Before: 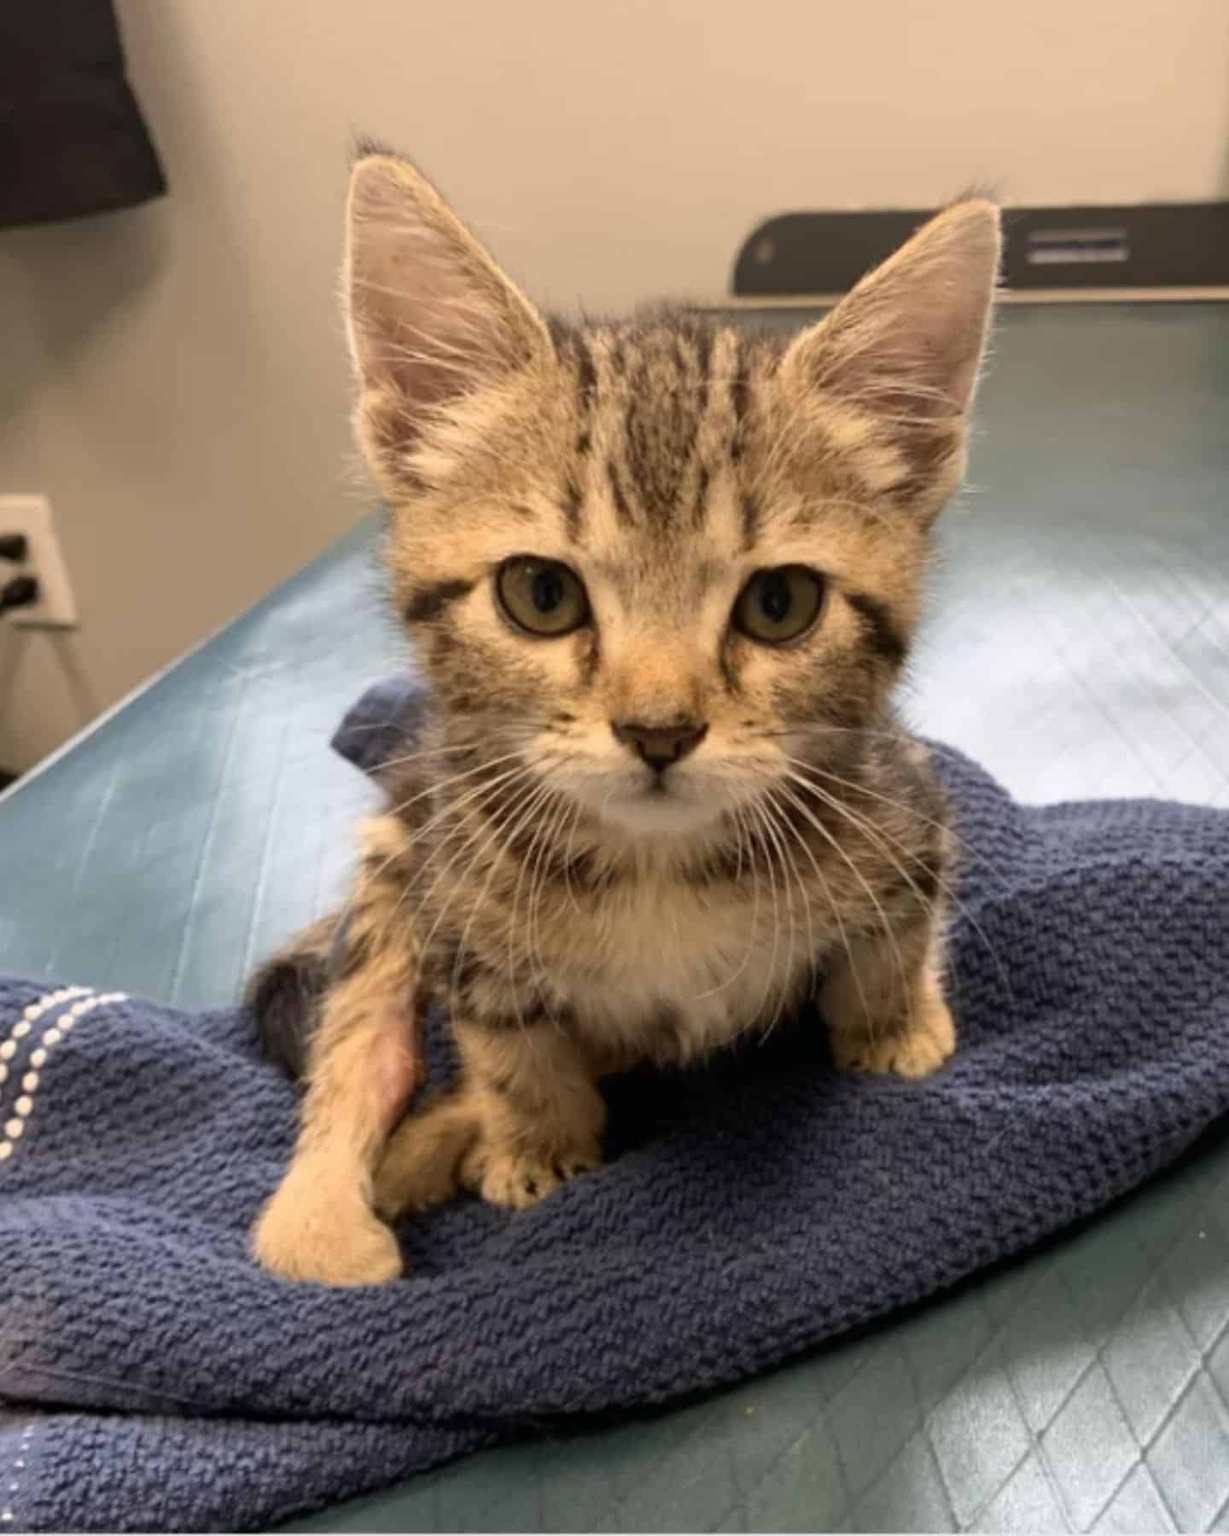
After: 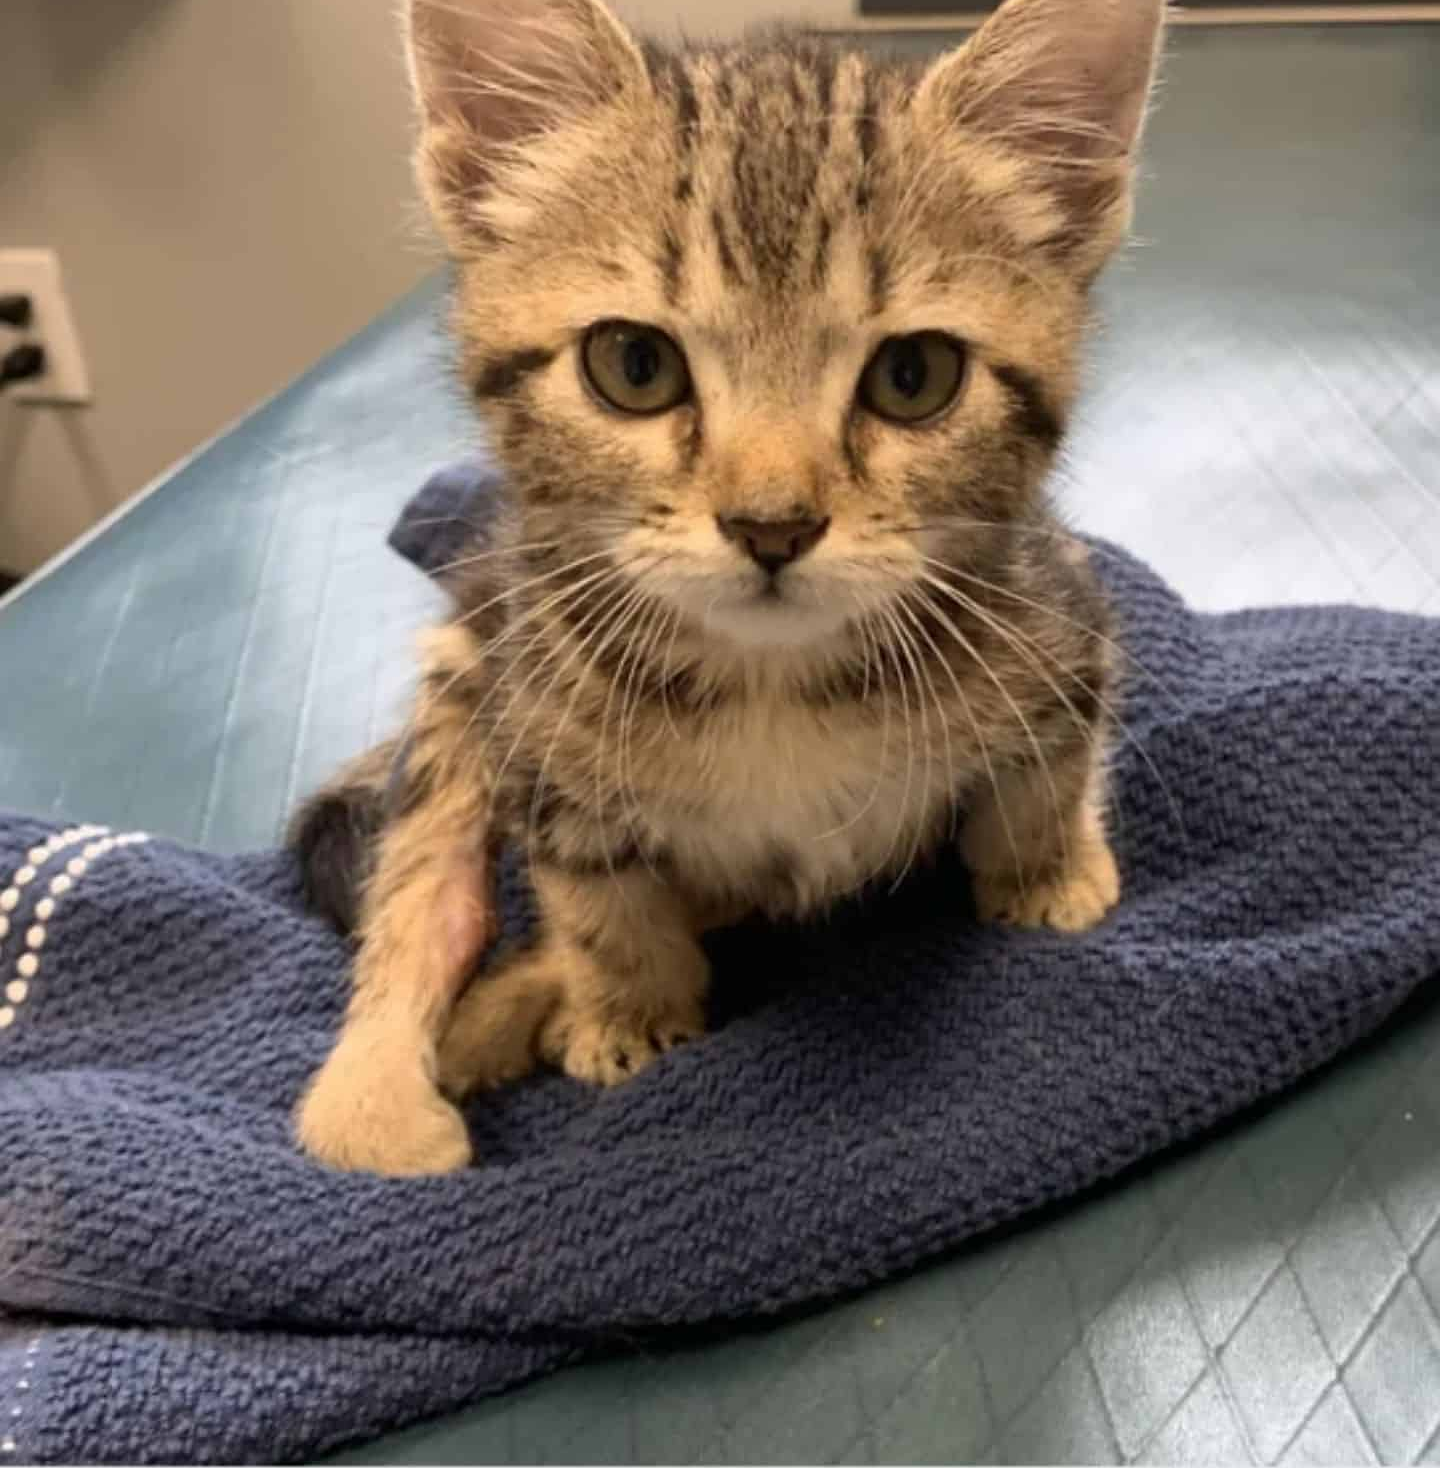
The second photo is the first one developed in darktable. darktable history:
crop and rotate: top 18.44%
sharpen: amount 0.209
